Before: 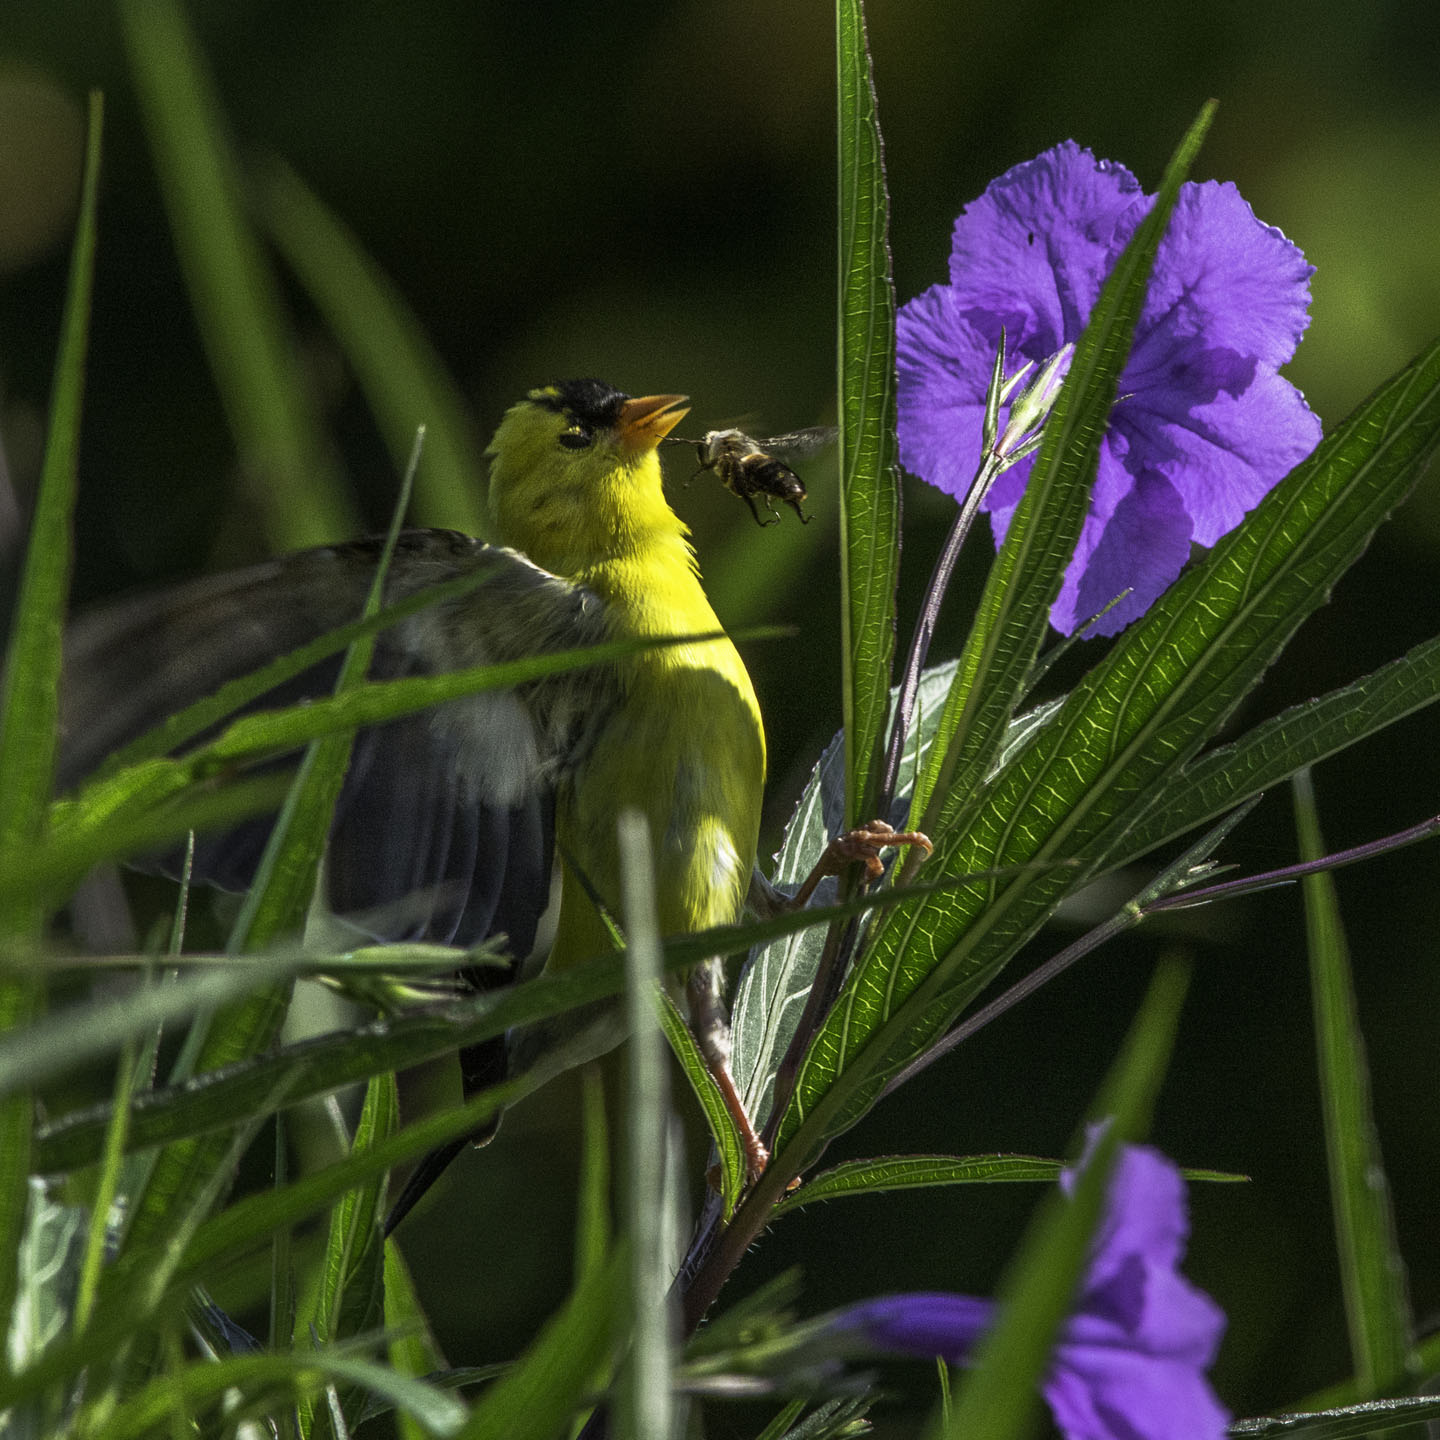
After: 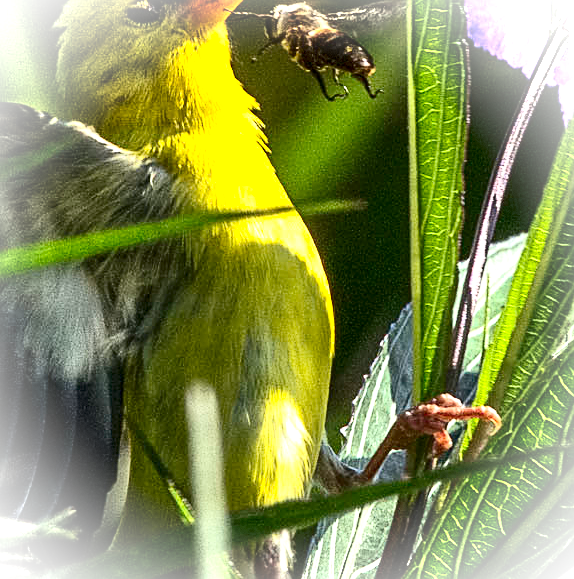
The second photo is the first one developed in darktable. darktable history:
exposure: black level correction 0, exposure 0.853 EV, compensate exposure bias true, compensate highlight preservation false
crop: left 30.021%, top 29.591%, right 30.102%, bottom 30.195%
contrast brightness saturation: contrast 0.277
vignetting: fall-off radius 69.27%, brightness 0.997, saturation -0.492, automatic ratio true, dithering 8-bit output
contrast equalizer: octaves 7, y [[0.5 ×6], [0.5 ×6], [0.5 ×6], [0 ×6], [0, 0, 0, 0.581, 0.011, 0]]
sharpen: on, module defaults
